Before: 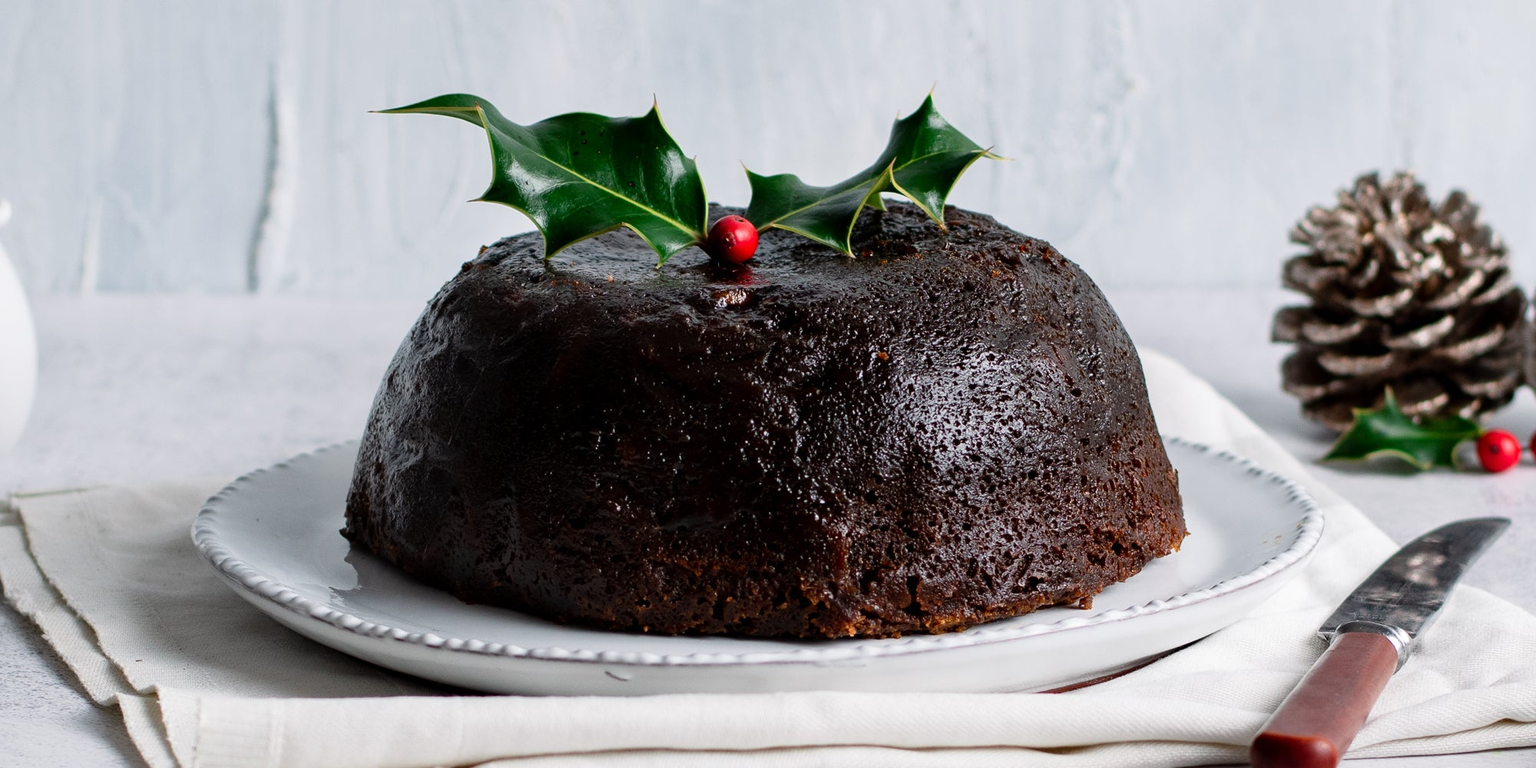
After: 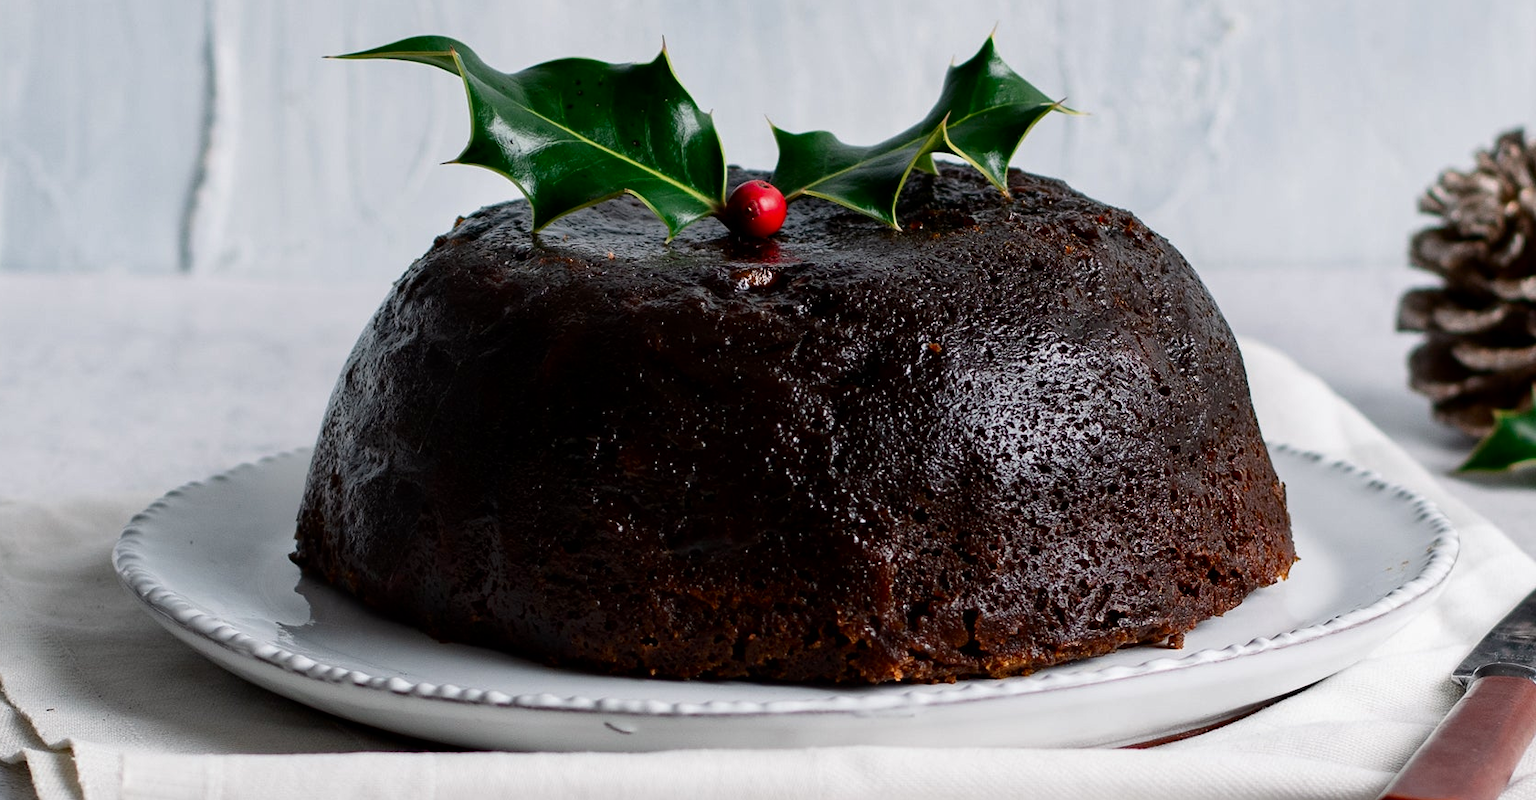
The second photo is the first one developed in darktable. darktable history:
contrast brightness saturation: brightness -0.093
crop: left 6.333%, top 8.304%, right 9.545%, bottom 3.957%
